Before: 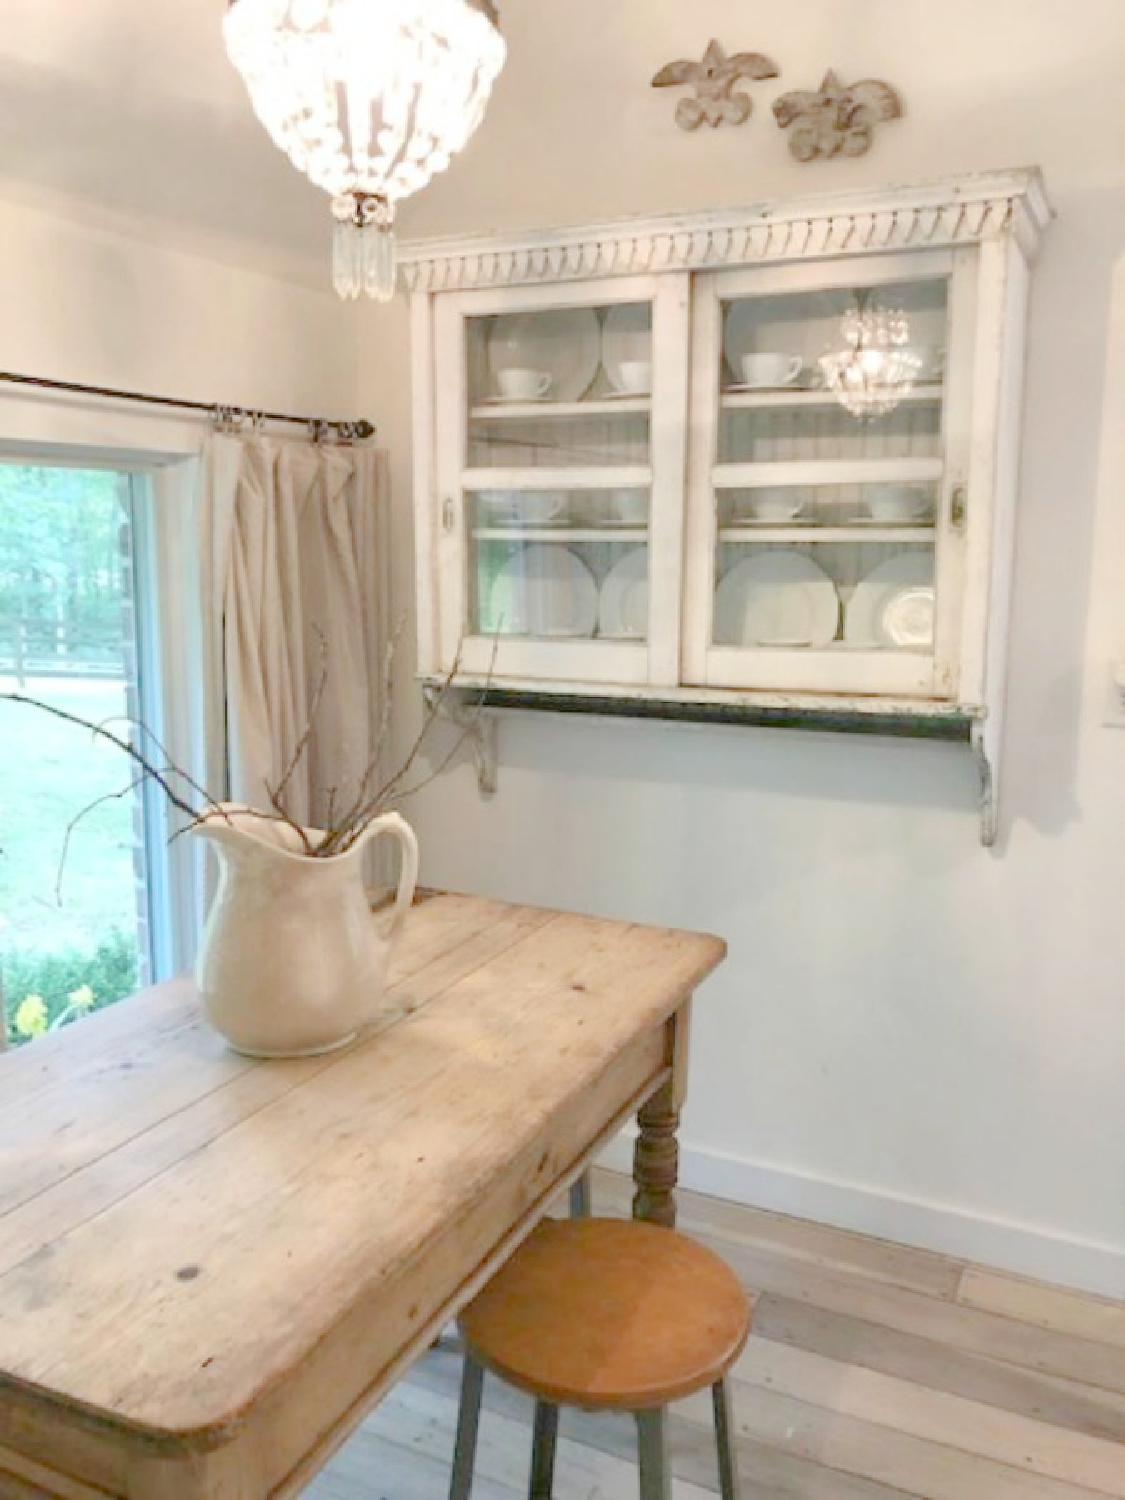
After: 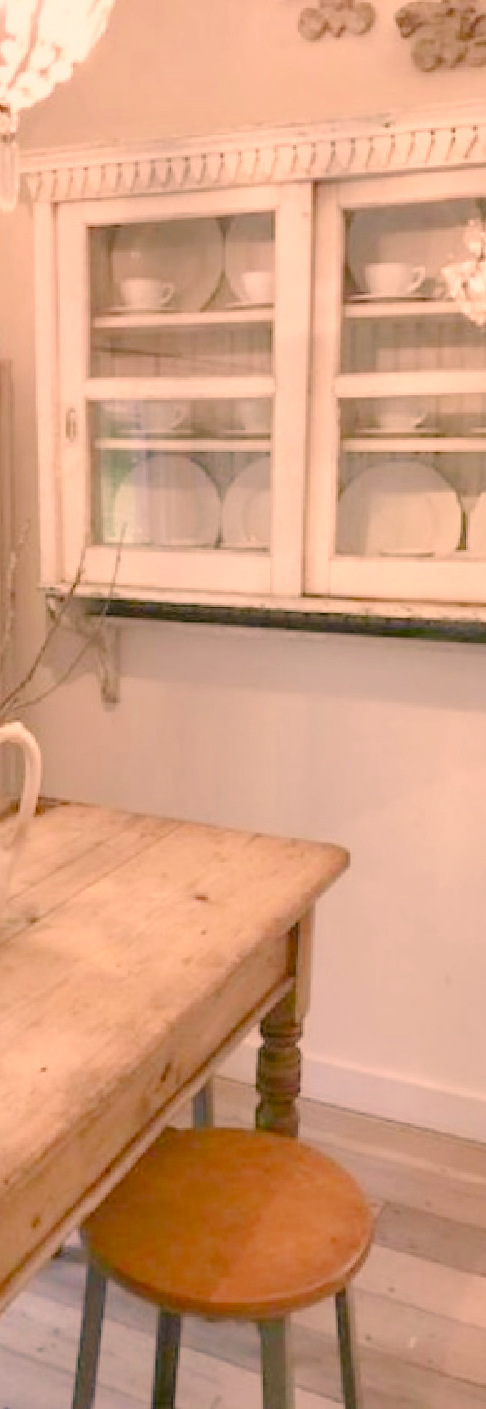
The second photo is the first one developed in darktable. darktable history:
color correction: highlights a* 21.47, highlights b* 19.94
color balance rgb: shadows lift › chroma 1.012%, shadows lift › hue 28.46°, power › hue 329.86°, global offset › luminance 0.778%, perceptual saturation grading › global saturation 20%, perceptual saturation grading › highlights -50.219%, perceptual saturation grading › shadows 30.687%
crop: left 33.598%, top 6.061%, right 23.075%
